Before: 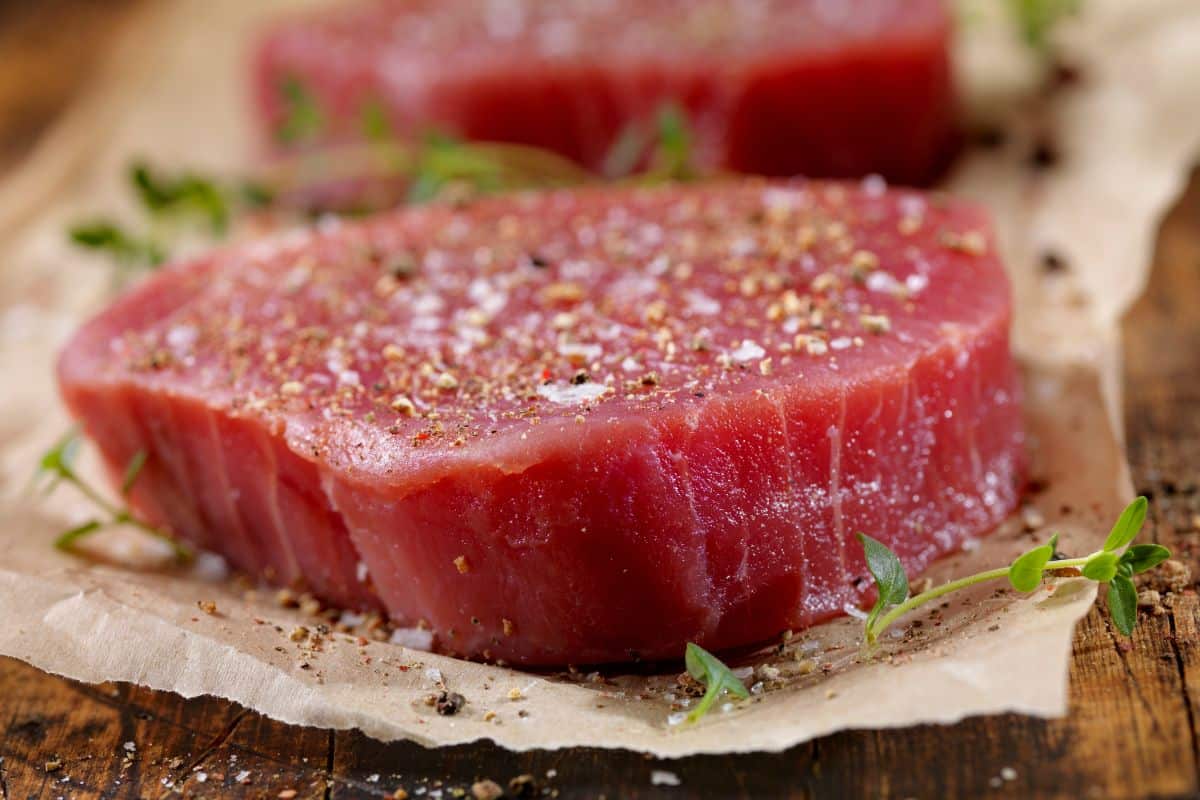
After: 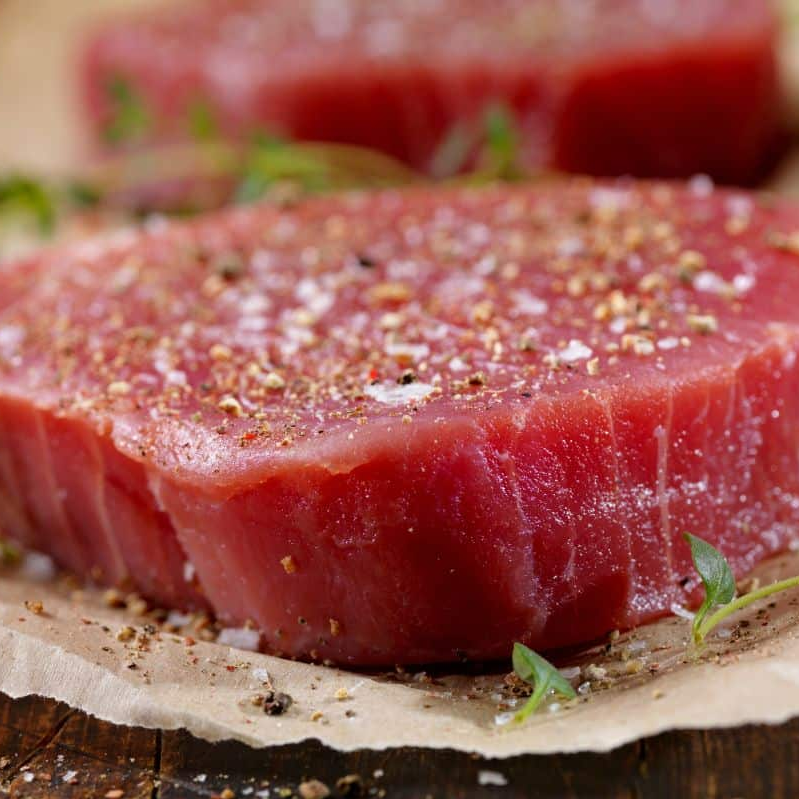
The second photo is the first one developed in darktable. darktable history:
crop and rotate: left 14.436%, right 18.898%
exposure: compensate highlight preservation false
